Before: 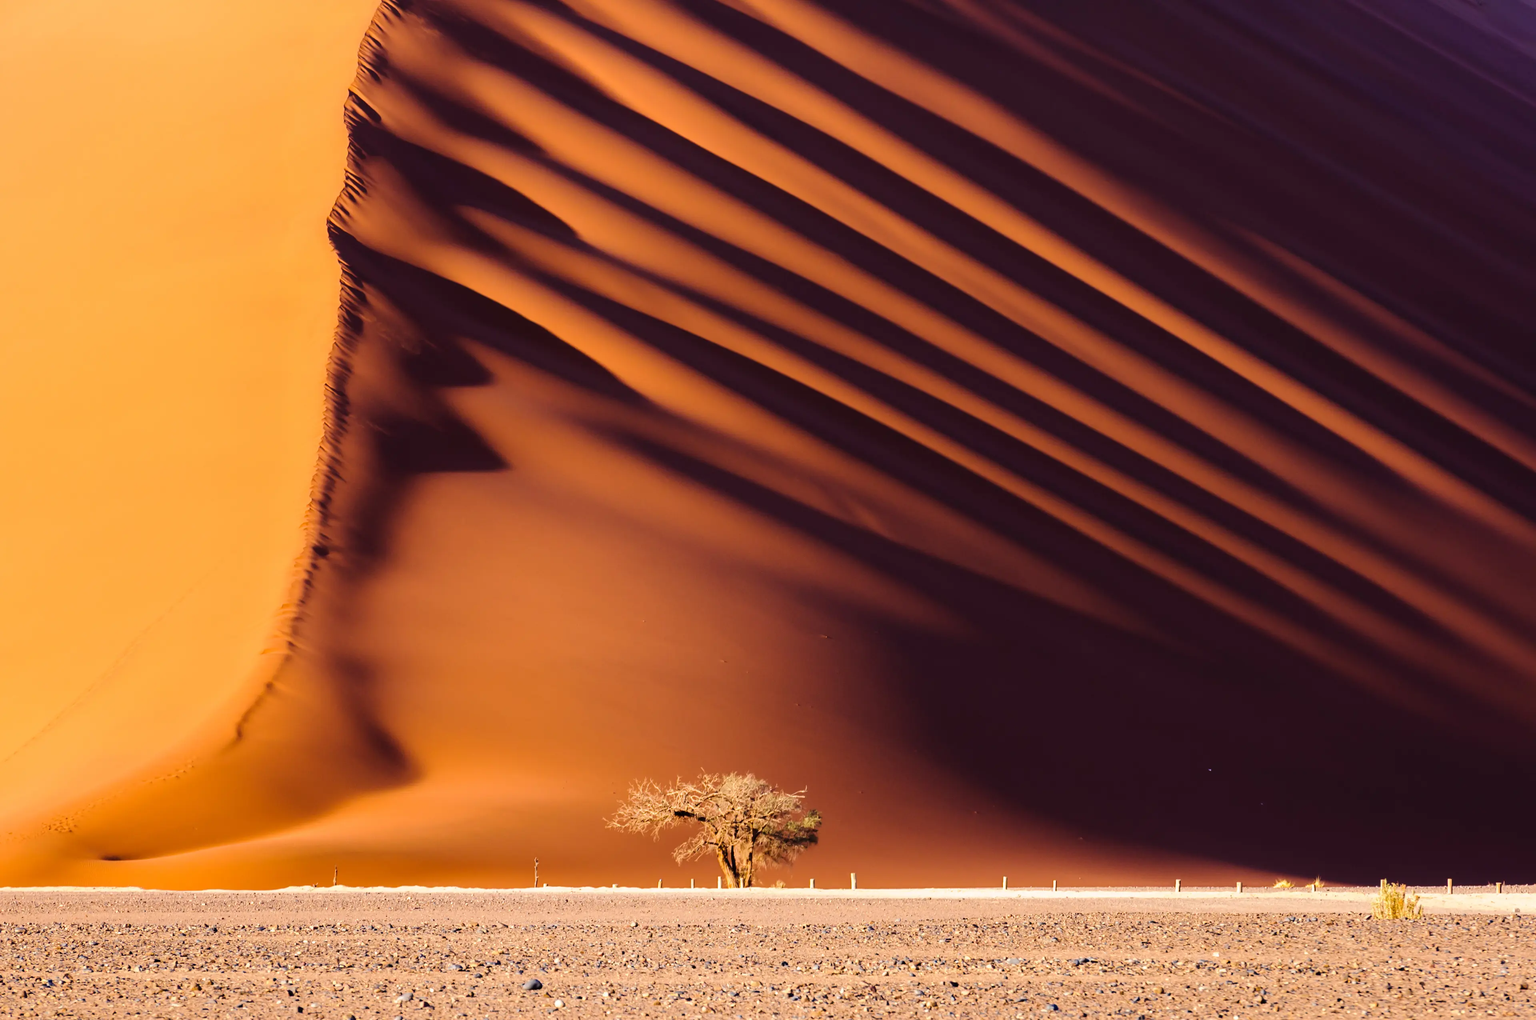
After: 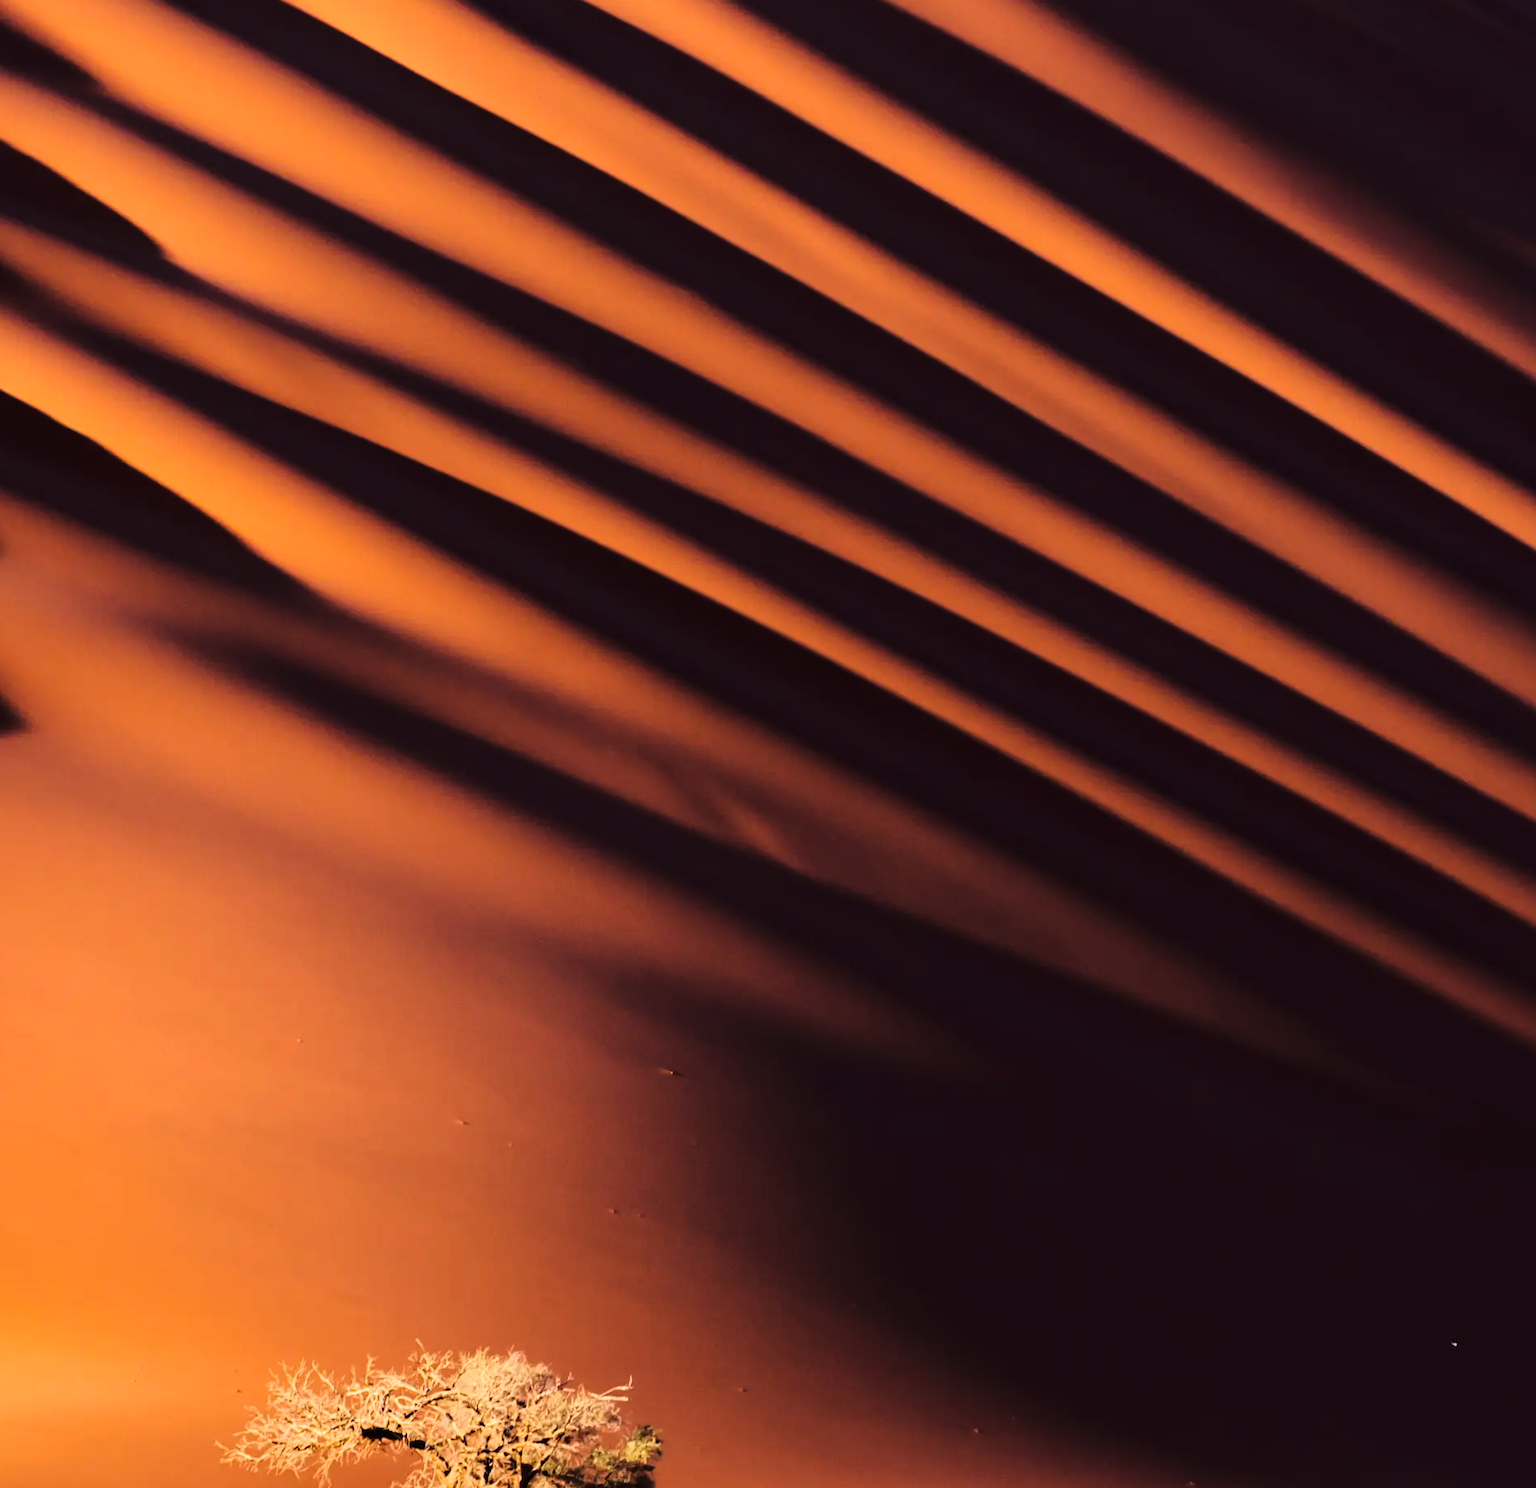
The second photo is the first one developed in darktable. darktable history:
crop: left 32.389%, top 10.934%, right 18.587%, bottom 17.512%
tone curve: curves: ch0 [(0, 0.011) (0.053, 0.026) (0.174, 0.115) (0.398, 0.444) (0.673, 0.775) (0.829, 0.906) (0.991, 0.981)]; ch1 [(0, 0) (0.264, 0.22) (0.407, 0.373) (0.463, 0.457) (0.492, 0.501) (0.512, 0.513) (0.54, 0.543) (0.585, 0.617) (0.659, 0.686) (0.78, 0.8) (1, 1)]; ch2 [(0, 0) (0.438, 0.449) (0.473, 0.469) (0.503, 0.5) (0.523, 0.534) (0.562, 0.591) (0.612, 0.627) (0.701, 0.707) (1, 1)], color space Lab, linked channels, preserve colors none
